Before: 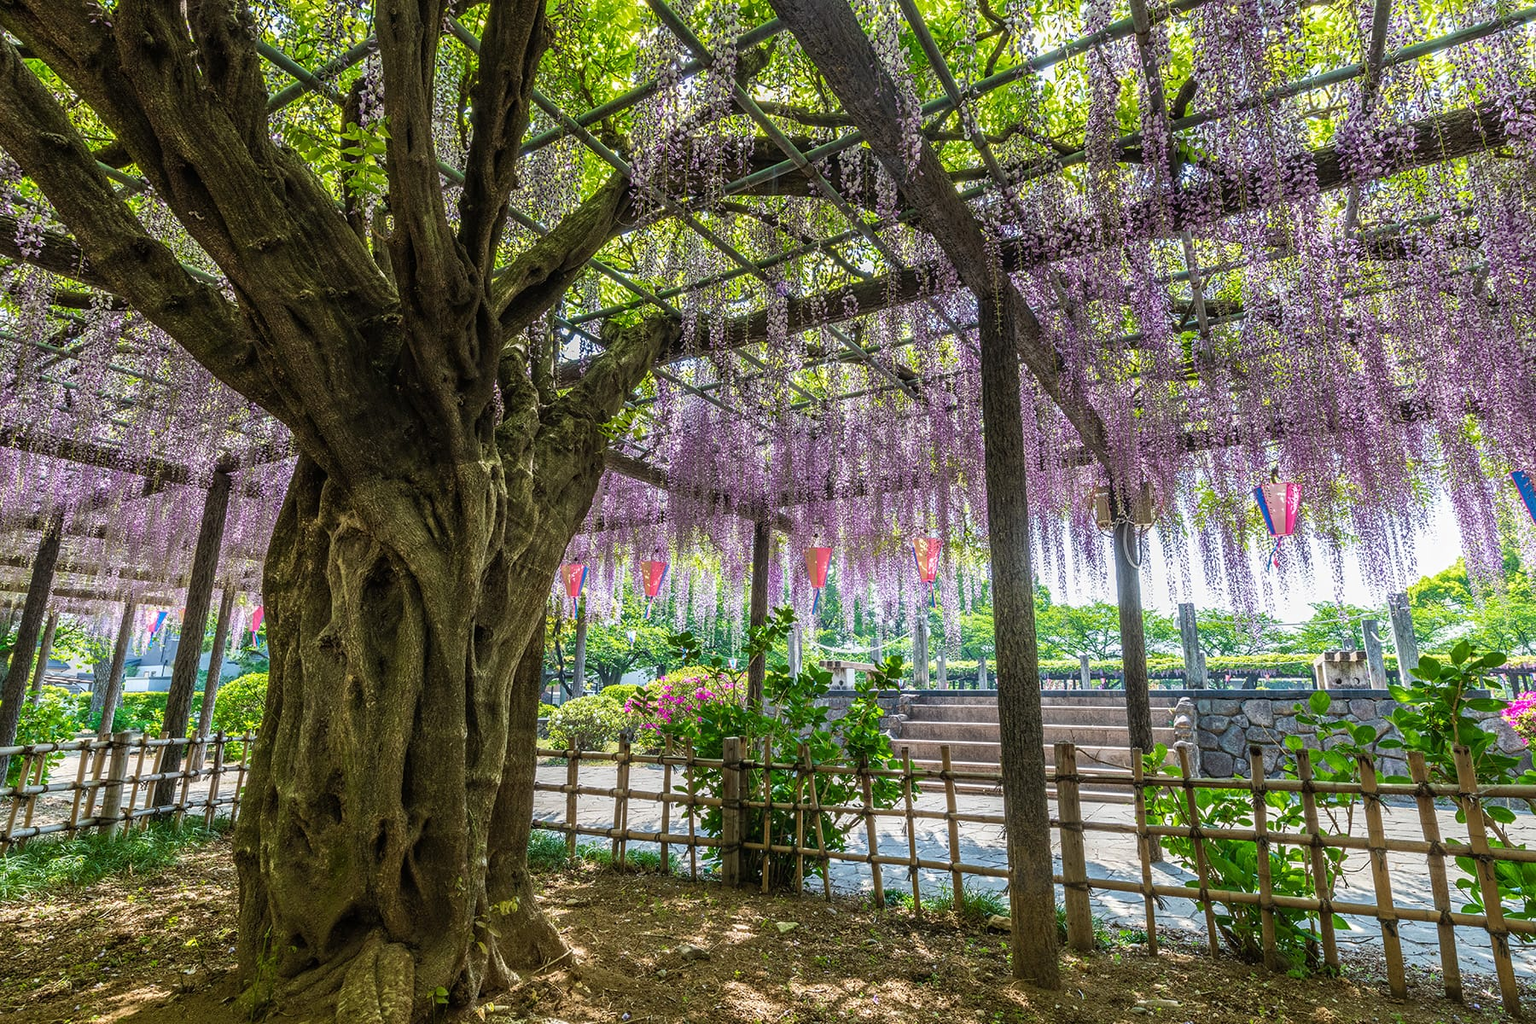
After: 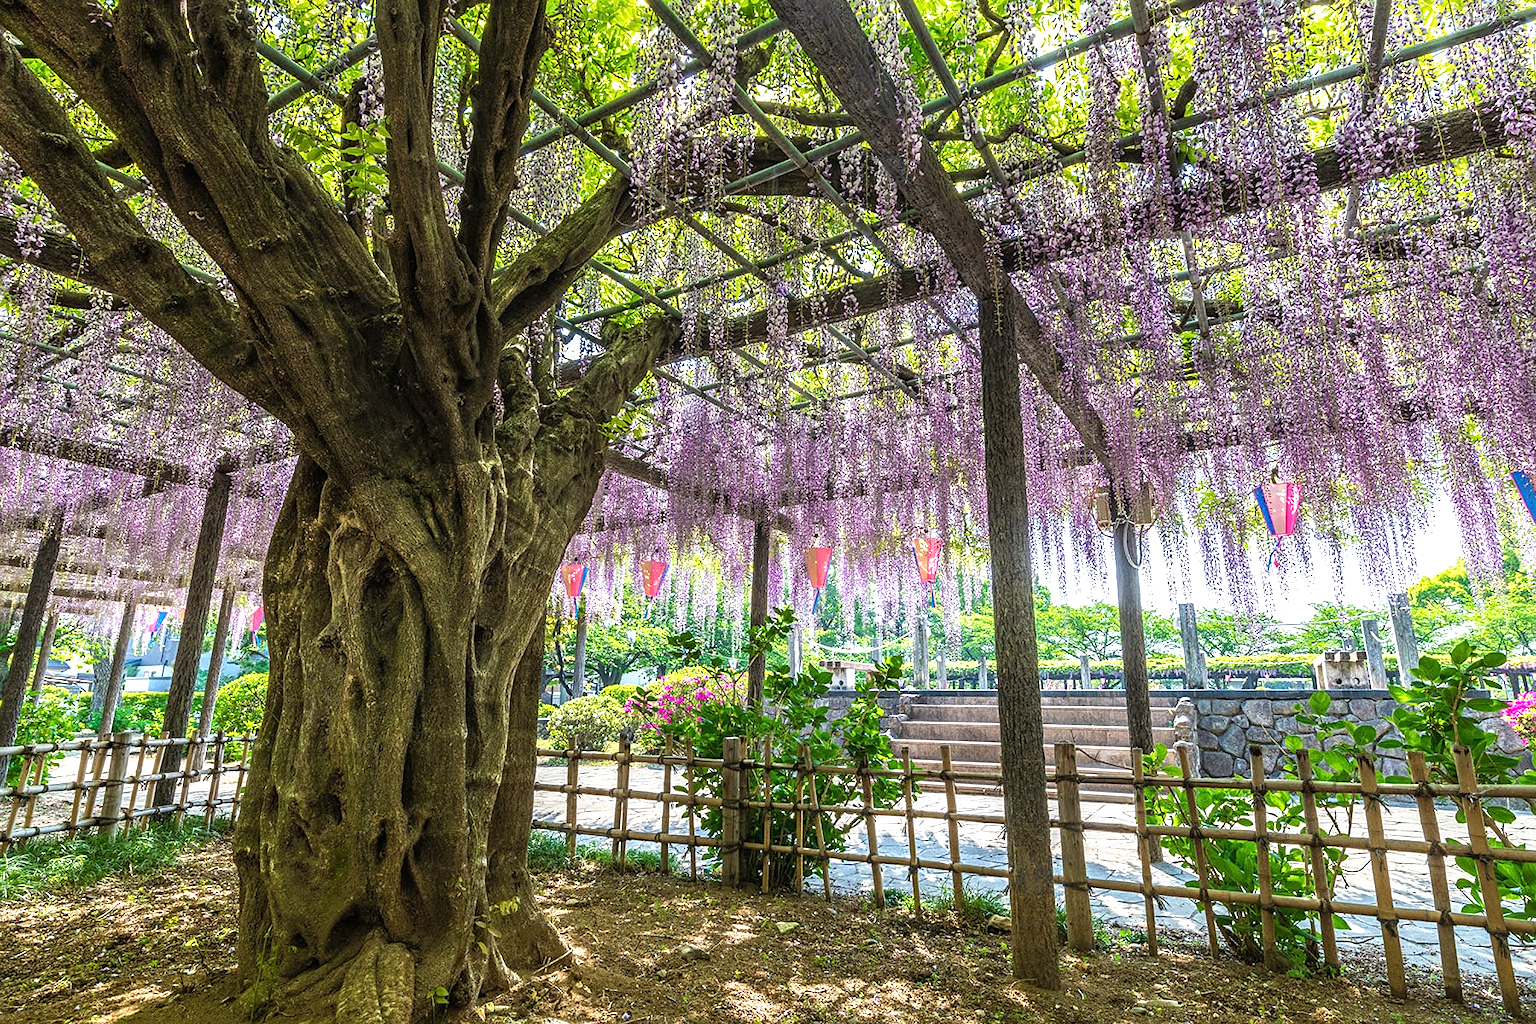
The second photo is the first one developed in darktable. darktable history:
sharpen: amount 0.2
exposure: exposure 0.559 EV, compensate highlight preservation false
